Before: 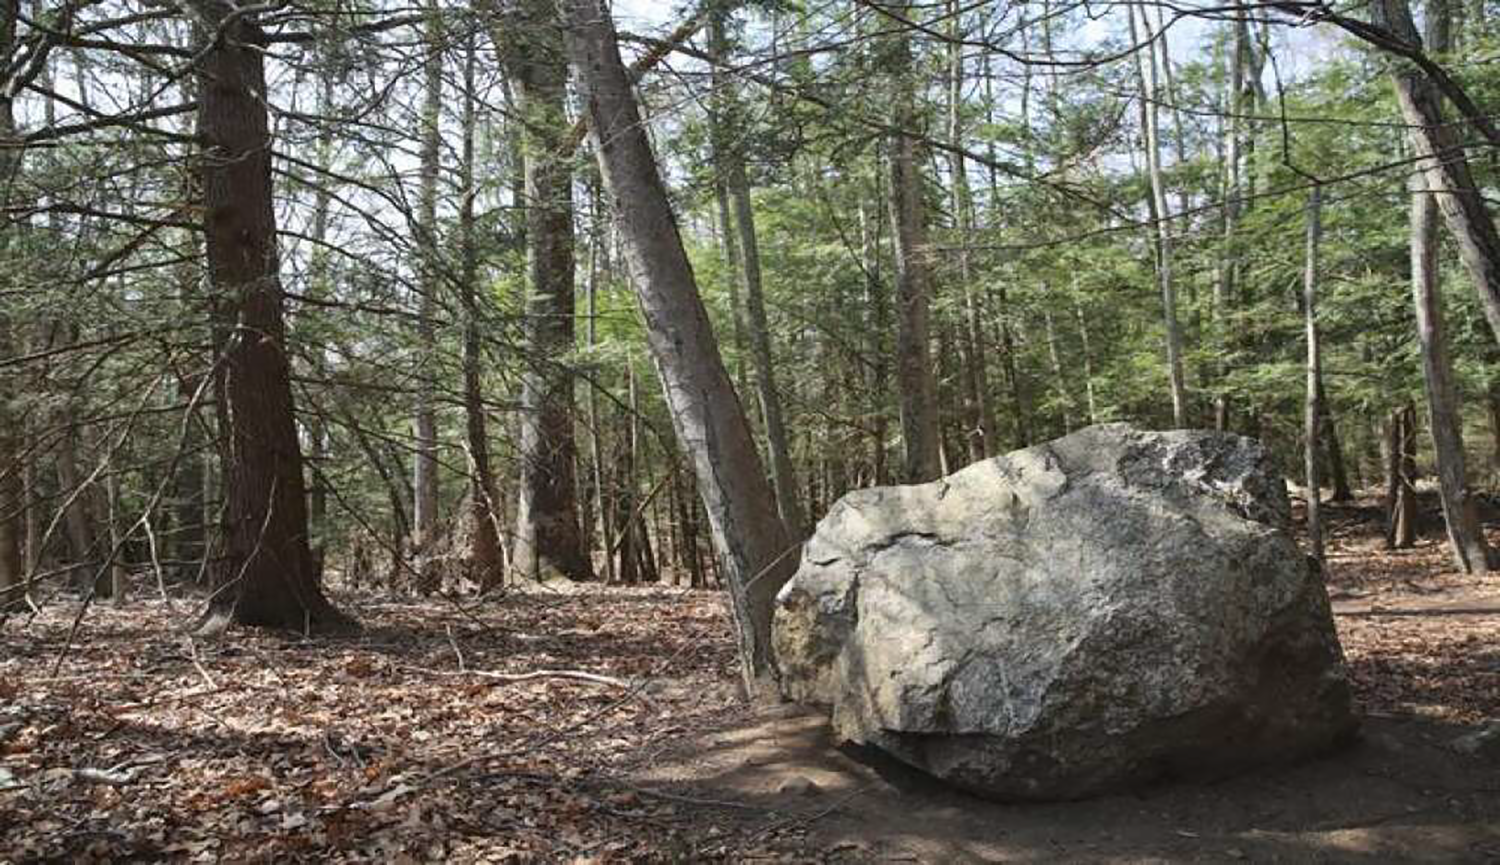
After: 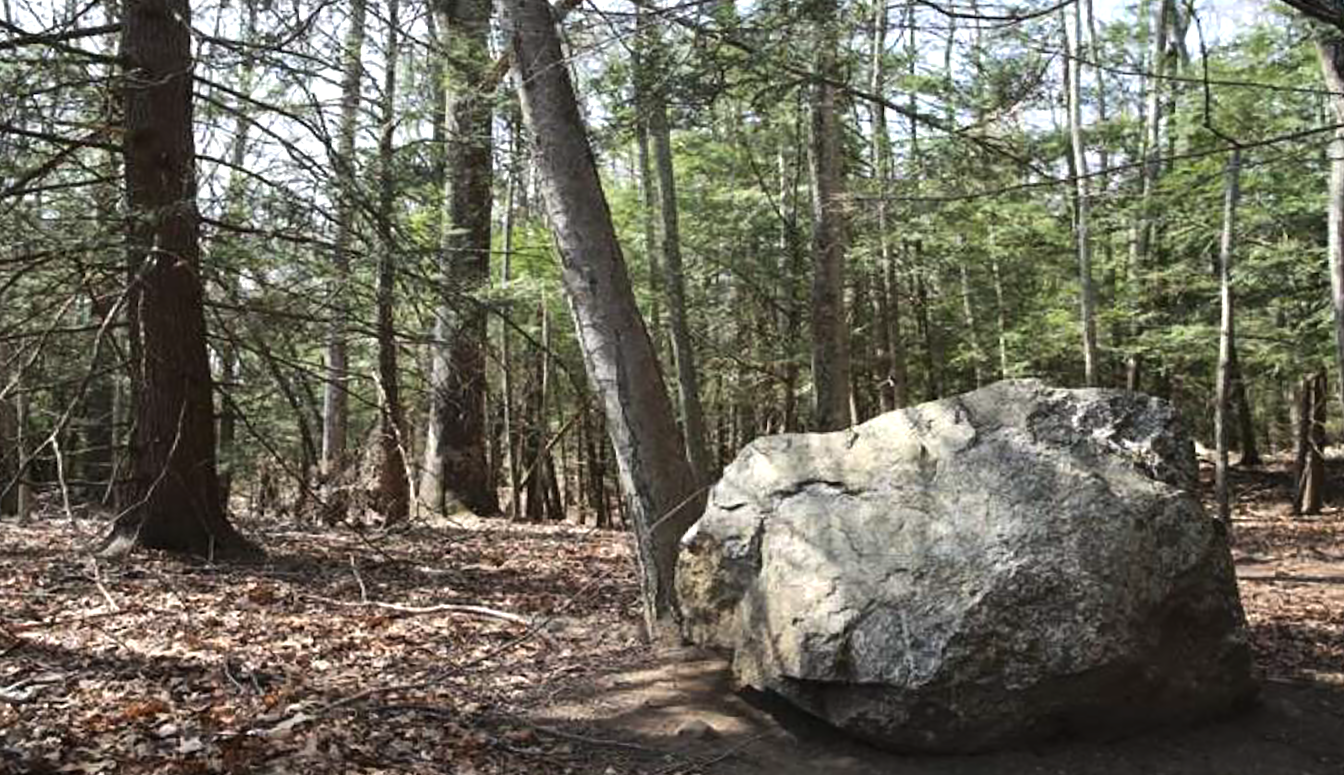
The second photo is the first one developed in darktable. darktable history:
crop and rotate: angle -2.15°, left 3.134%, top 3.982%, right 1.443%, bottom 0.643%
tone equalizer: -8 EV -0.402 EV, -7 EV -0.385 EV, -6 EV -0.335 EV, -5 EV -0.213 EV, -3 EV 0.202 EV, -2 EV 0.344 EV, -1 EV 0.405 EV, +0 EV 0.408 EV, edges refinement/feathering 500, mask exposure compensation -1.57 EV, preserve details no
